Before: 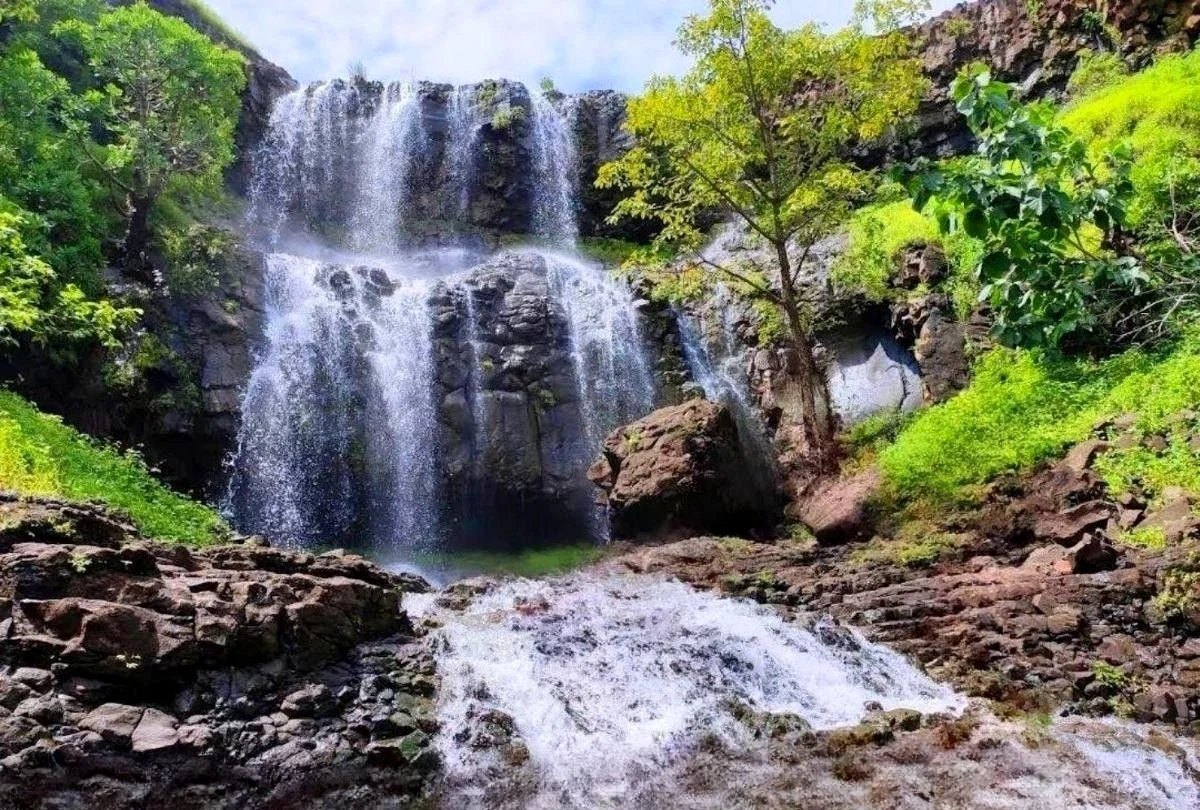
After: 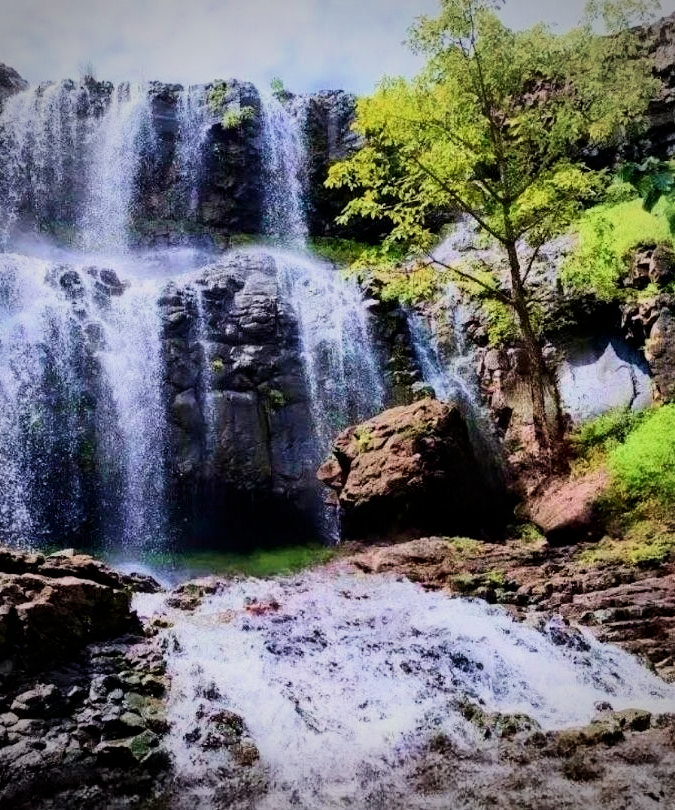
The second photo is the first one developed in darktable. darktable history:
filmic rgb: black relative exposure -7.65 EV, white relative exposure 4.56 EV, hardness 3.61
crop and rotate: left 22.516%, right 21.234%
vignetting: width/height ratio 1.094
velvia: strength 45%
contrast brightness saturation: contrast 0.22
